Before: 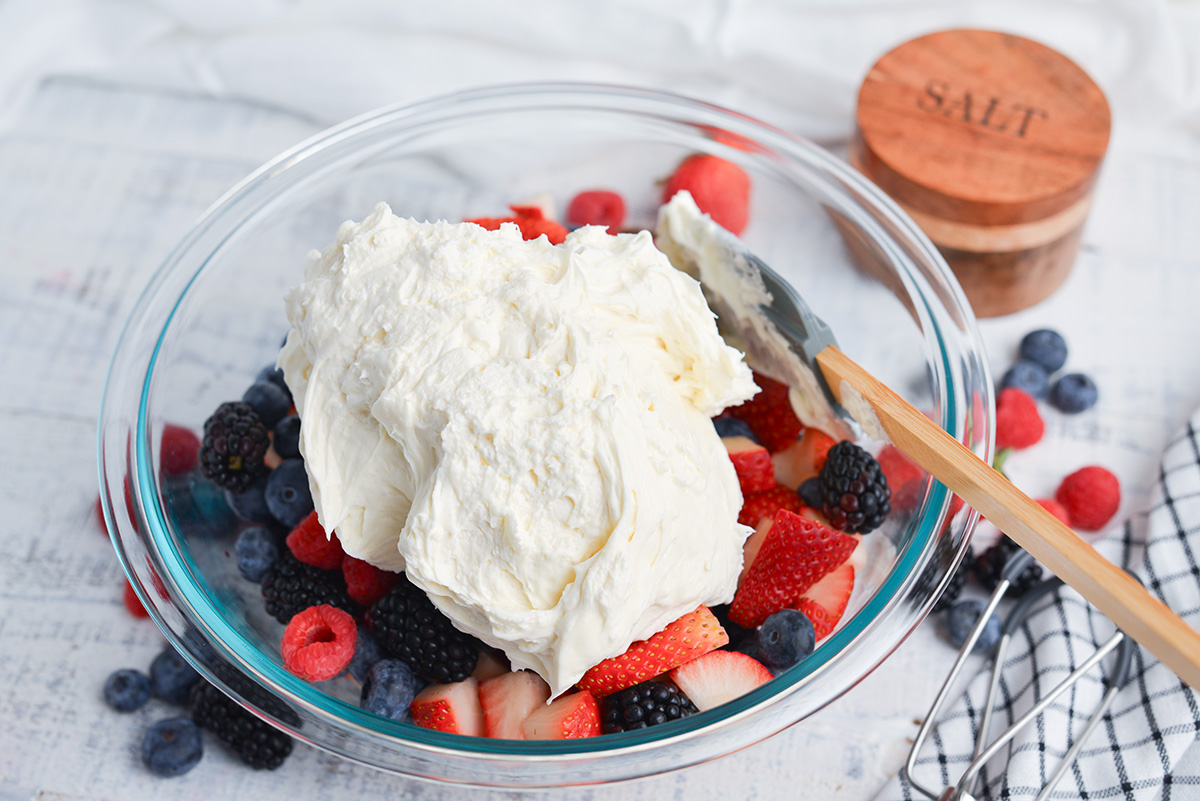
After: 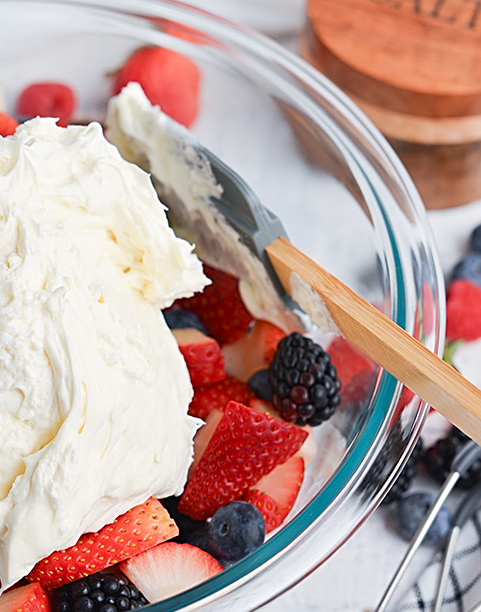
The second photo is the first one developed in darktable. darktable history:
crop: left 45.891%, top 13.533%, right 13.993%, bottom 10.042%
sharpen: on, module defaults
